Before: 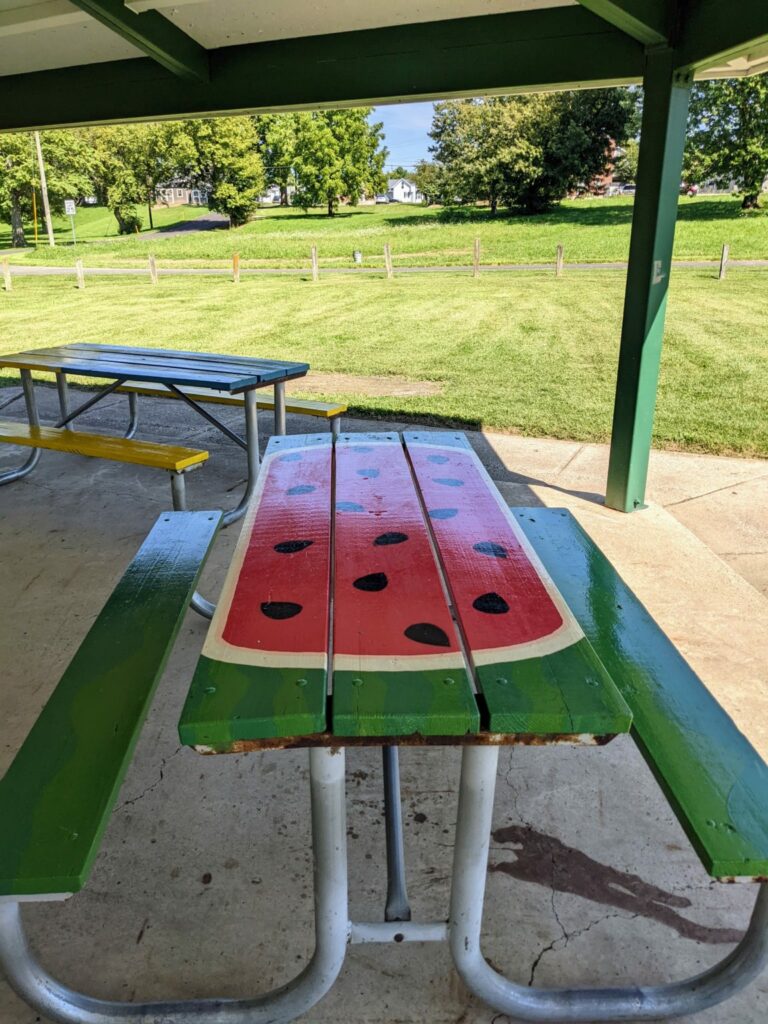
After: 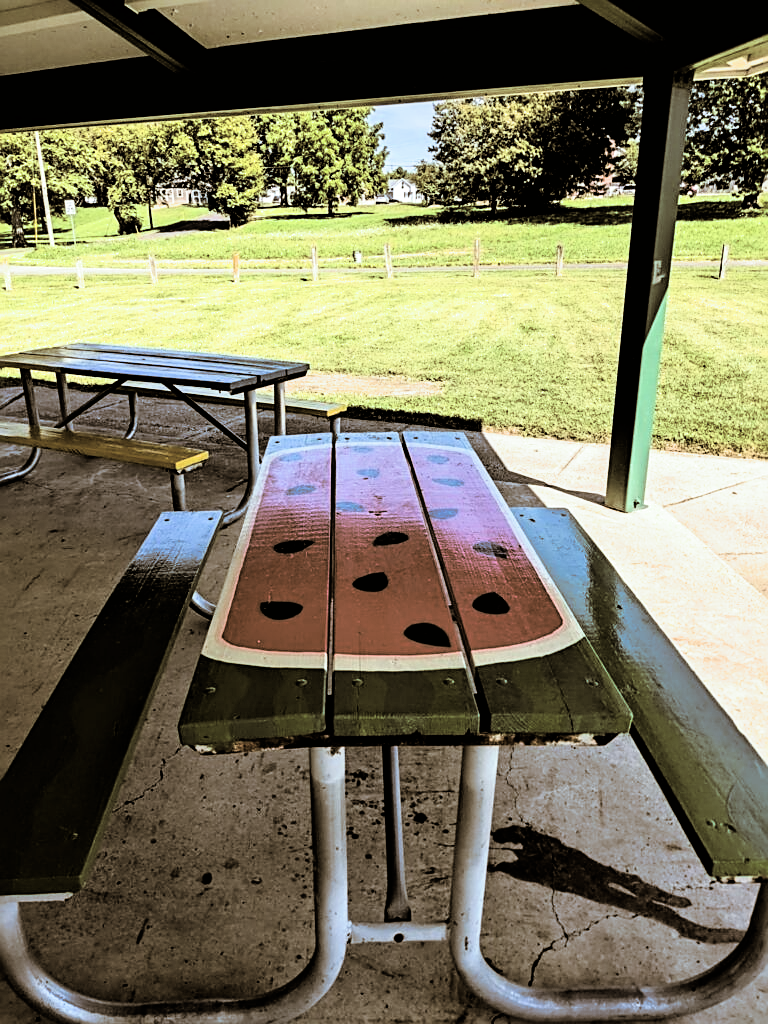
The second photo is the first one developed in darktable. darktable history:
white balance: emerald 1
sharpen: on, module defaults
split-toning: shadows › hue 37.98°, highlights › hue 185.58°, balance -55.261
filmic rgb: black relative exposure -3.75 EV, white relative exposure 2.4 EV, dynamic range scaling -50%, hardness 3.42, latitude 30%, contrast 1.8
